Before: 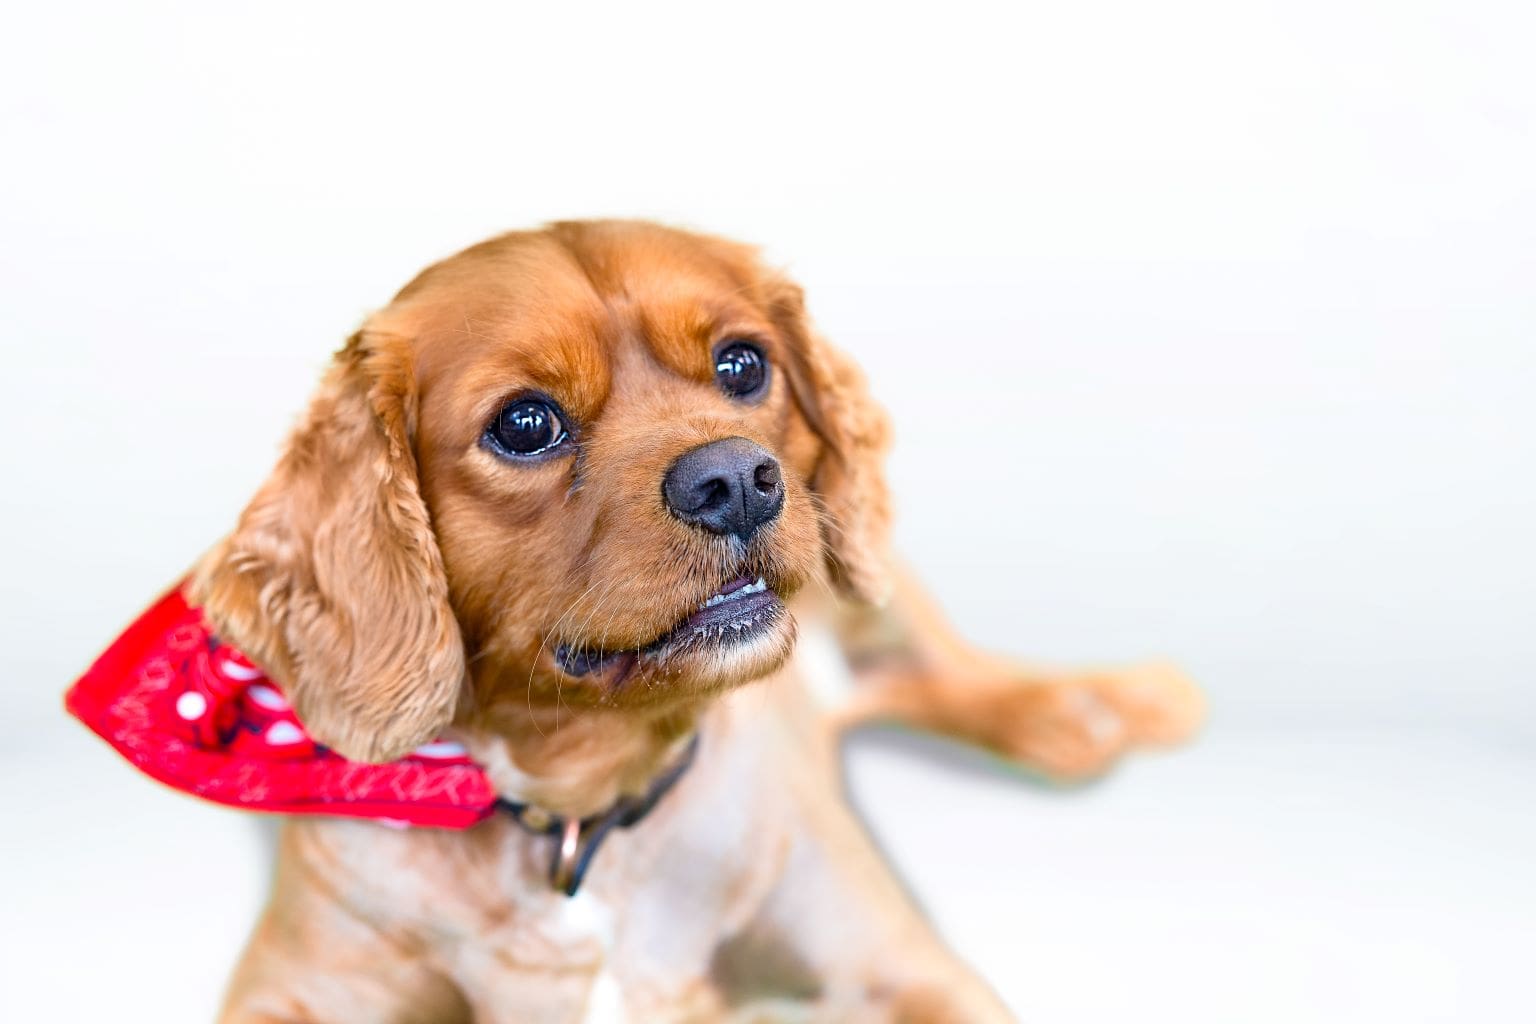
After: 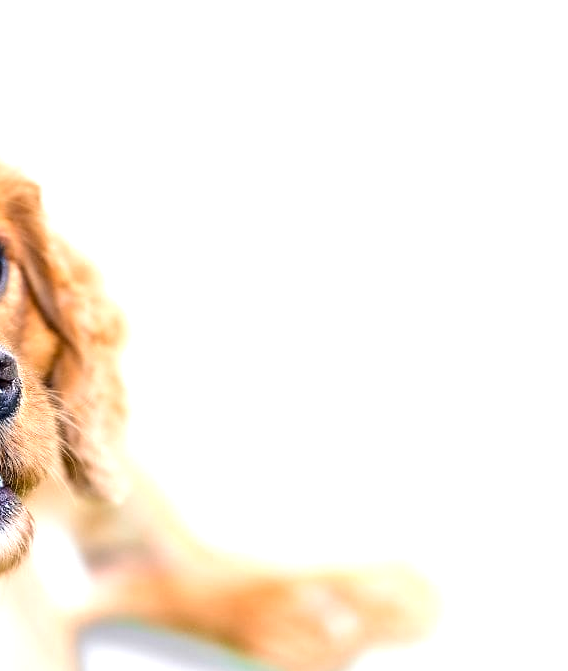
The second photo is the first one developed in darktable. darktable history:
haze removal: strength 0.391, distance 0.219, compatibility mode true, adaptive false
crop and rotate: left 49.729%, top 10.111%, right 13.244%, bottom 24.355%
tone equalizer: -8 EV 0.001 EV, -7 EV -0.002 EV, -6 EV 0.001 EV, -5 EV -0.03 EV, -4 EV -0.148 EV, -3 EV -0.163 EV, -2 EV 0.237 EV, -1 EV 0.706 EV, +0 EV 0.495 EV
